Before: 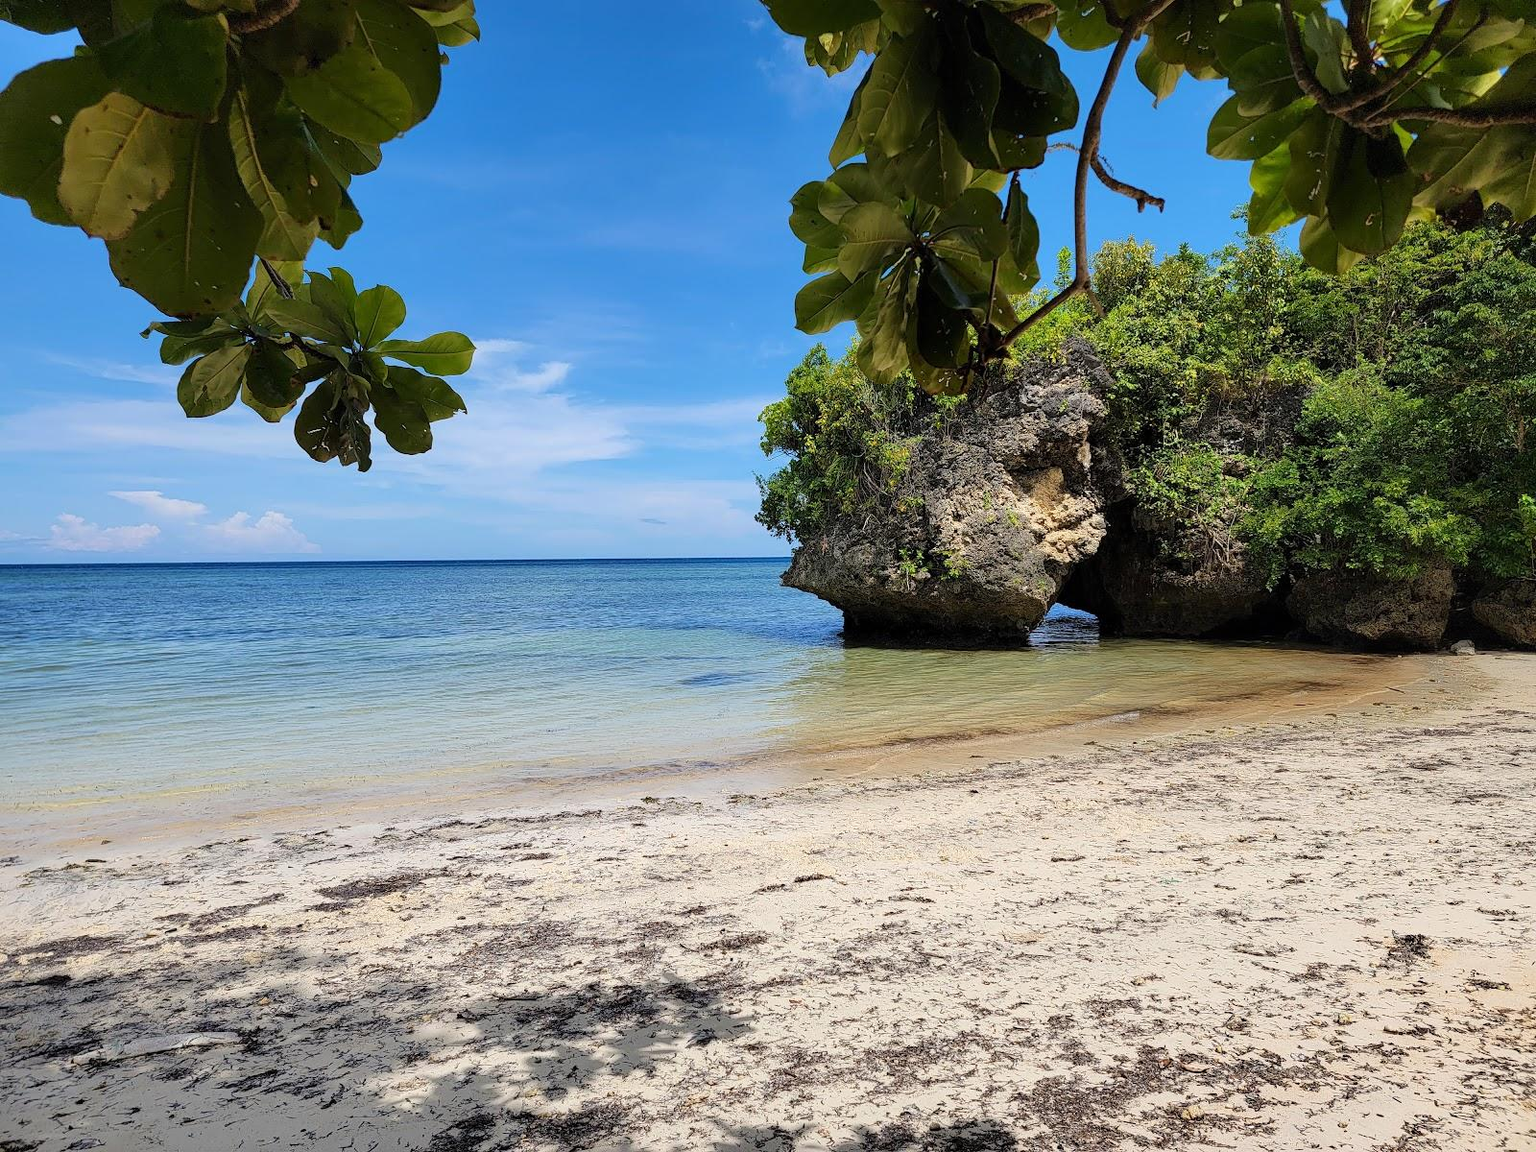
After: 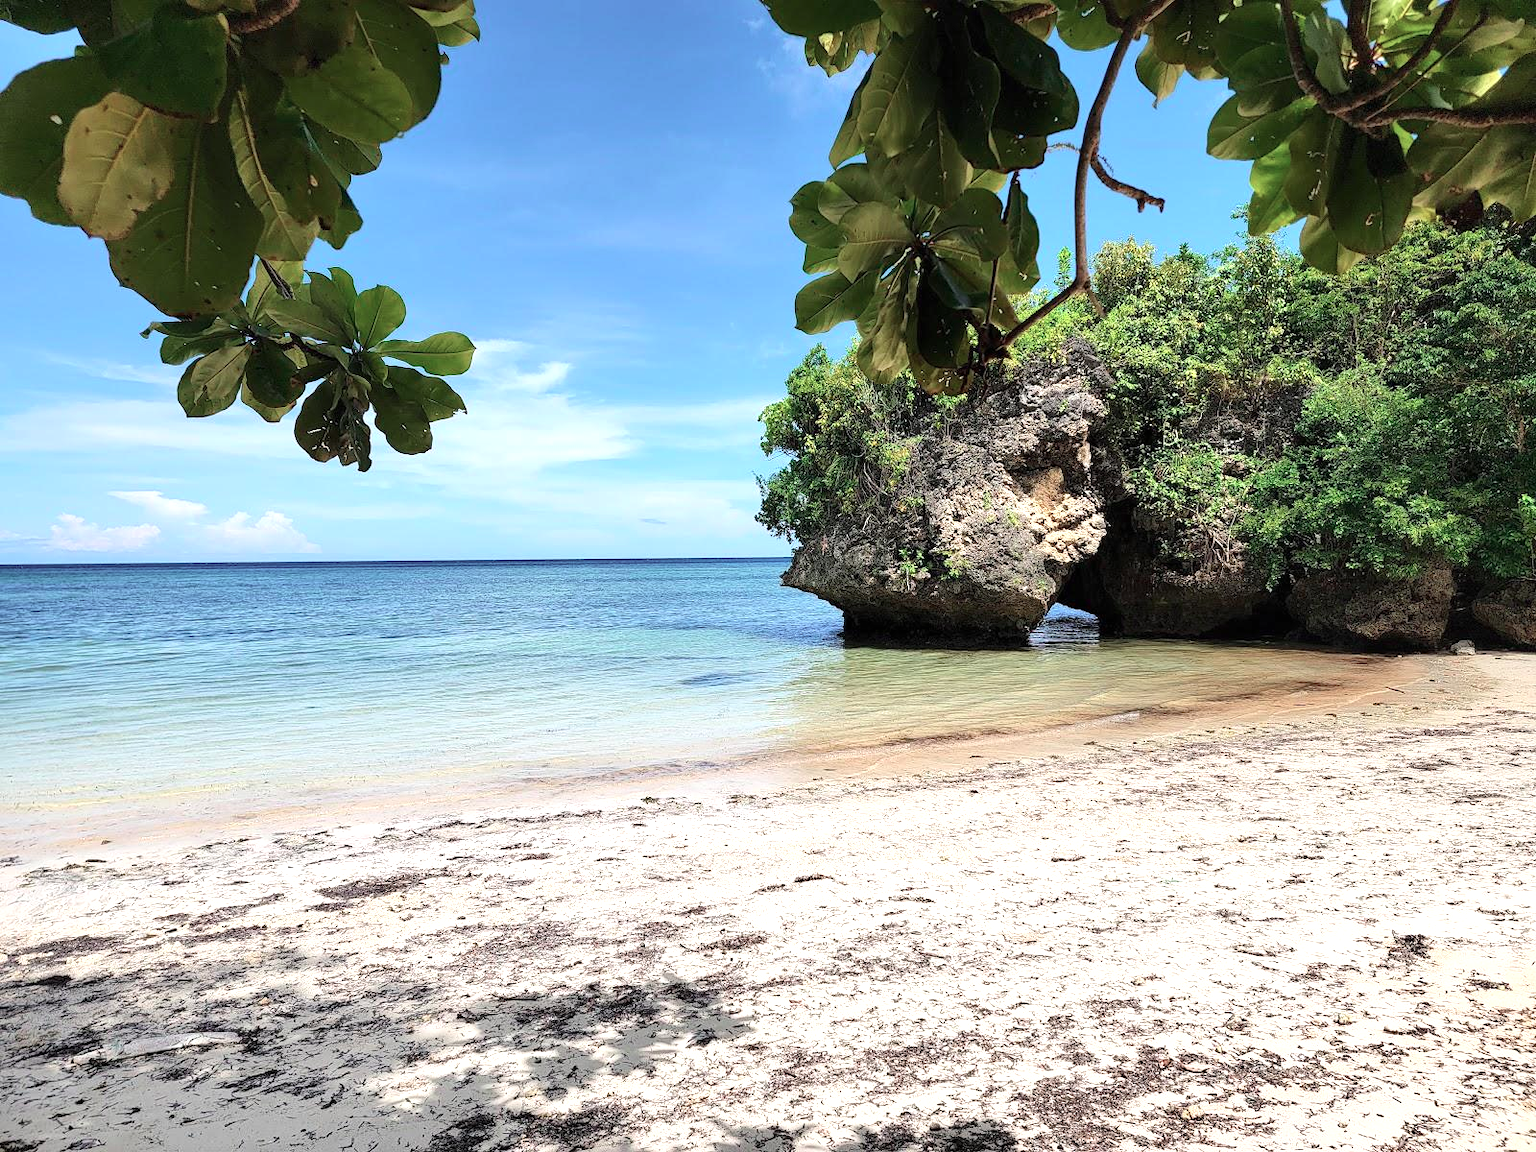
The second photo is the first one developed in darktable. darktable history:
color contrast: green-magenta contrast 1.73, blue-yellow contrast 1.15
contrast brightness saturation: contrast 0.1, saturation -0.36
tone equalizer: on, module defaults
exposure: black level correction 0, exposure 0.7 EV, compensate exposure bias true, compensate highlight preservation false
